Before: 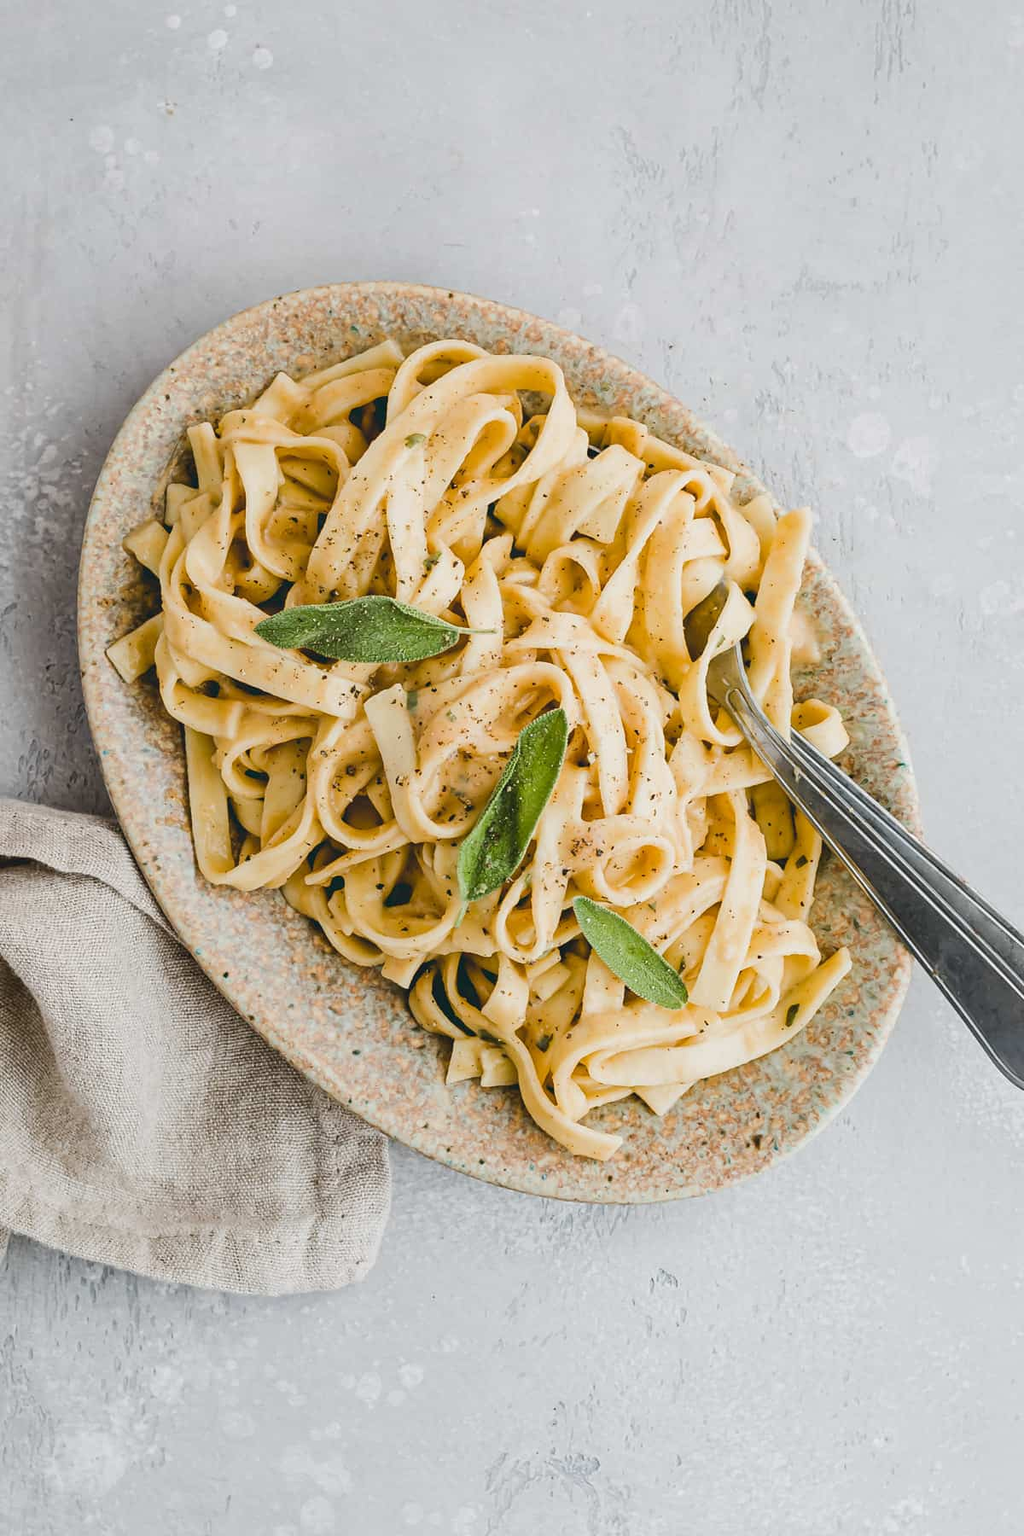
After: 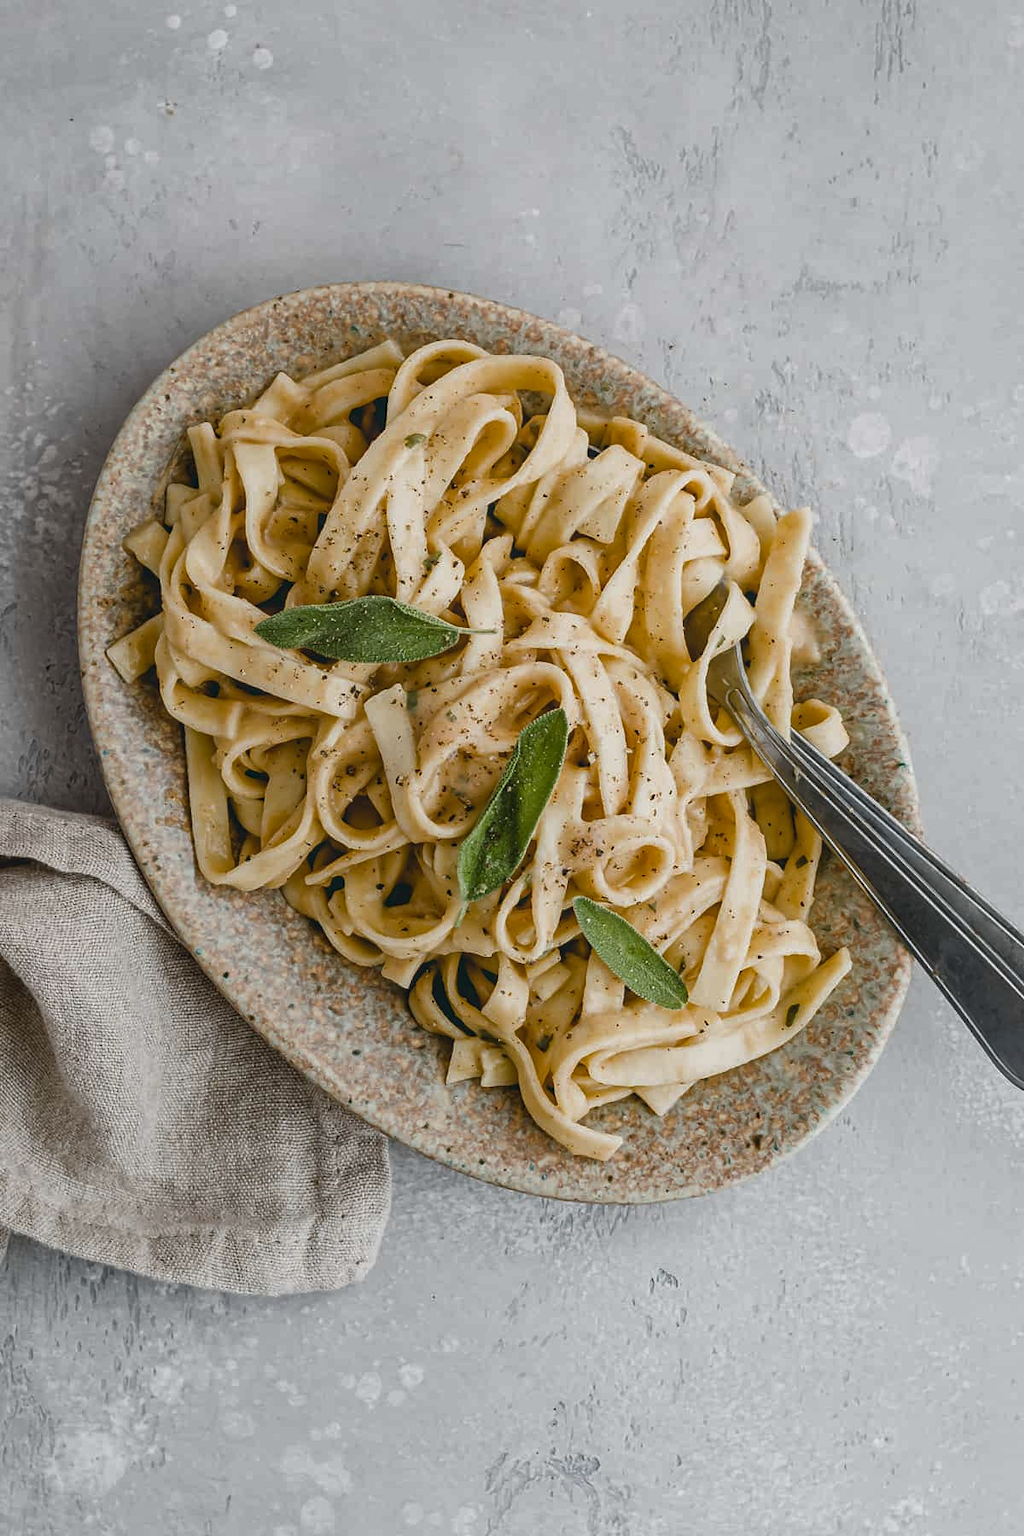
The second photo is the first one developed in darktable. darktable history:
local contrast: detail 110%
rgb curve: curves: ch0 [(0, 0) (0.415, 0.237) (1, 1)]
